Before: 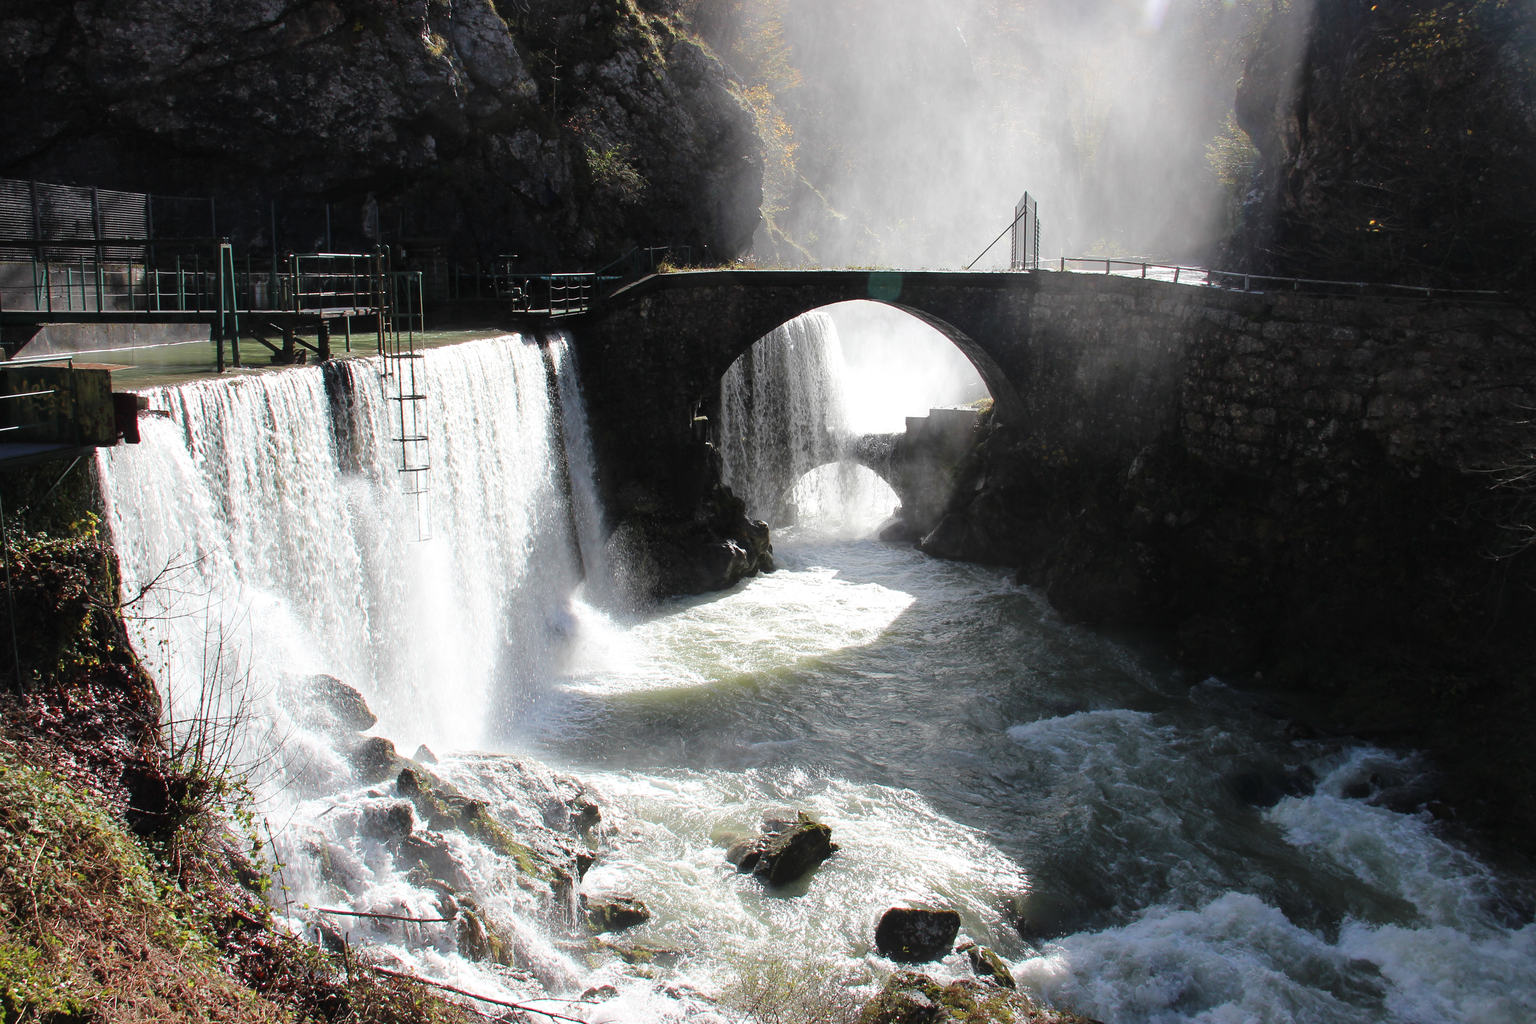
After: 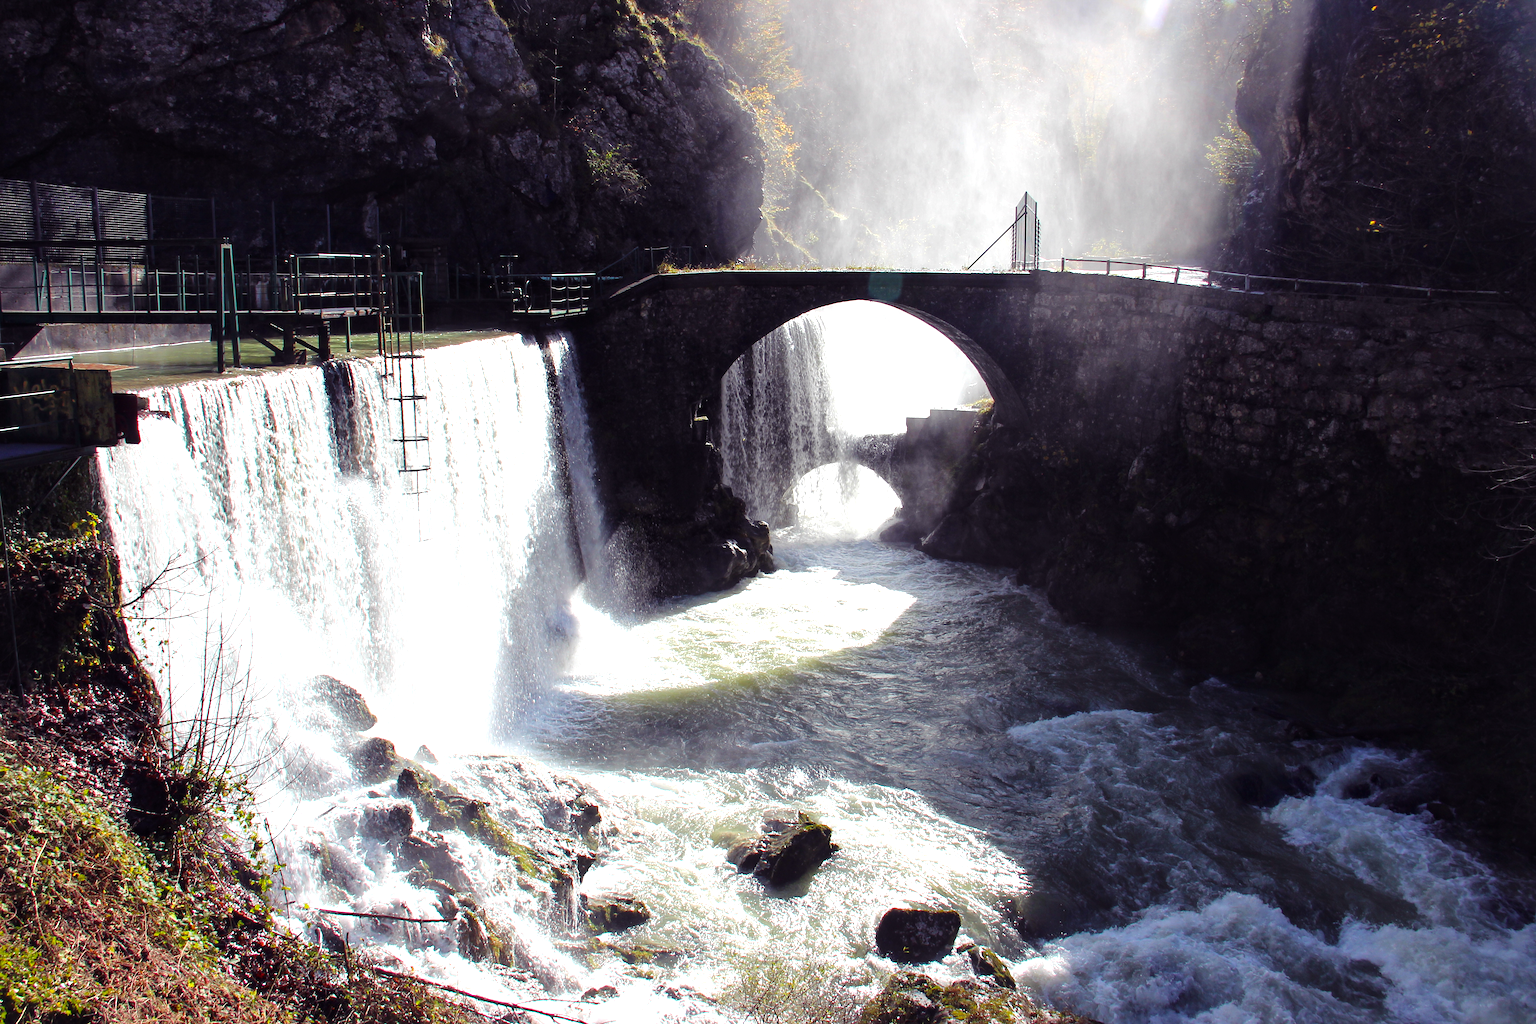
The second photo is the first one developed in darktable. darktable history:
color balance rgb: shadows lift › luminance -22.046%, shadows lift › chroma 9.019%, shadows lift › hue 286°, perceptual saturation grading › global saturation 31.149%, perceptual brilliance grading › highlights 11.713%
local contrast: mode bilateral grid, contrast 20, coarseness 50, detail 119%, midtone range 0.2
